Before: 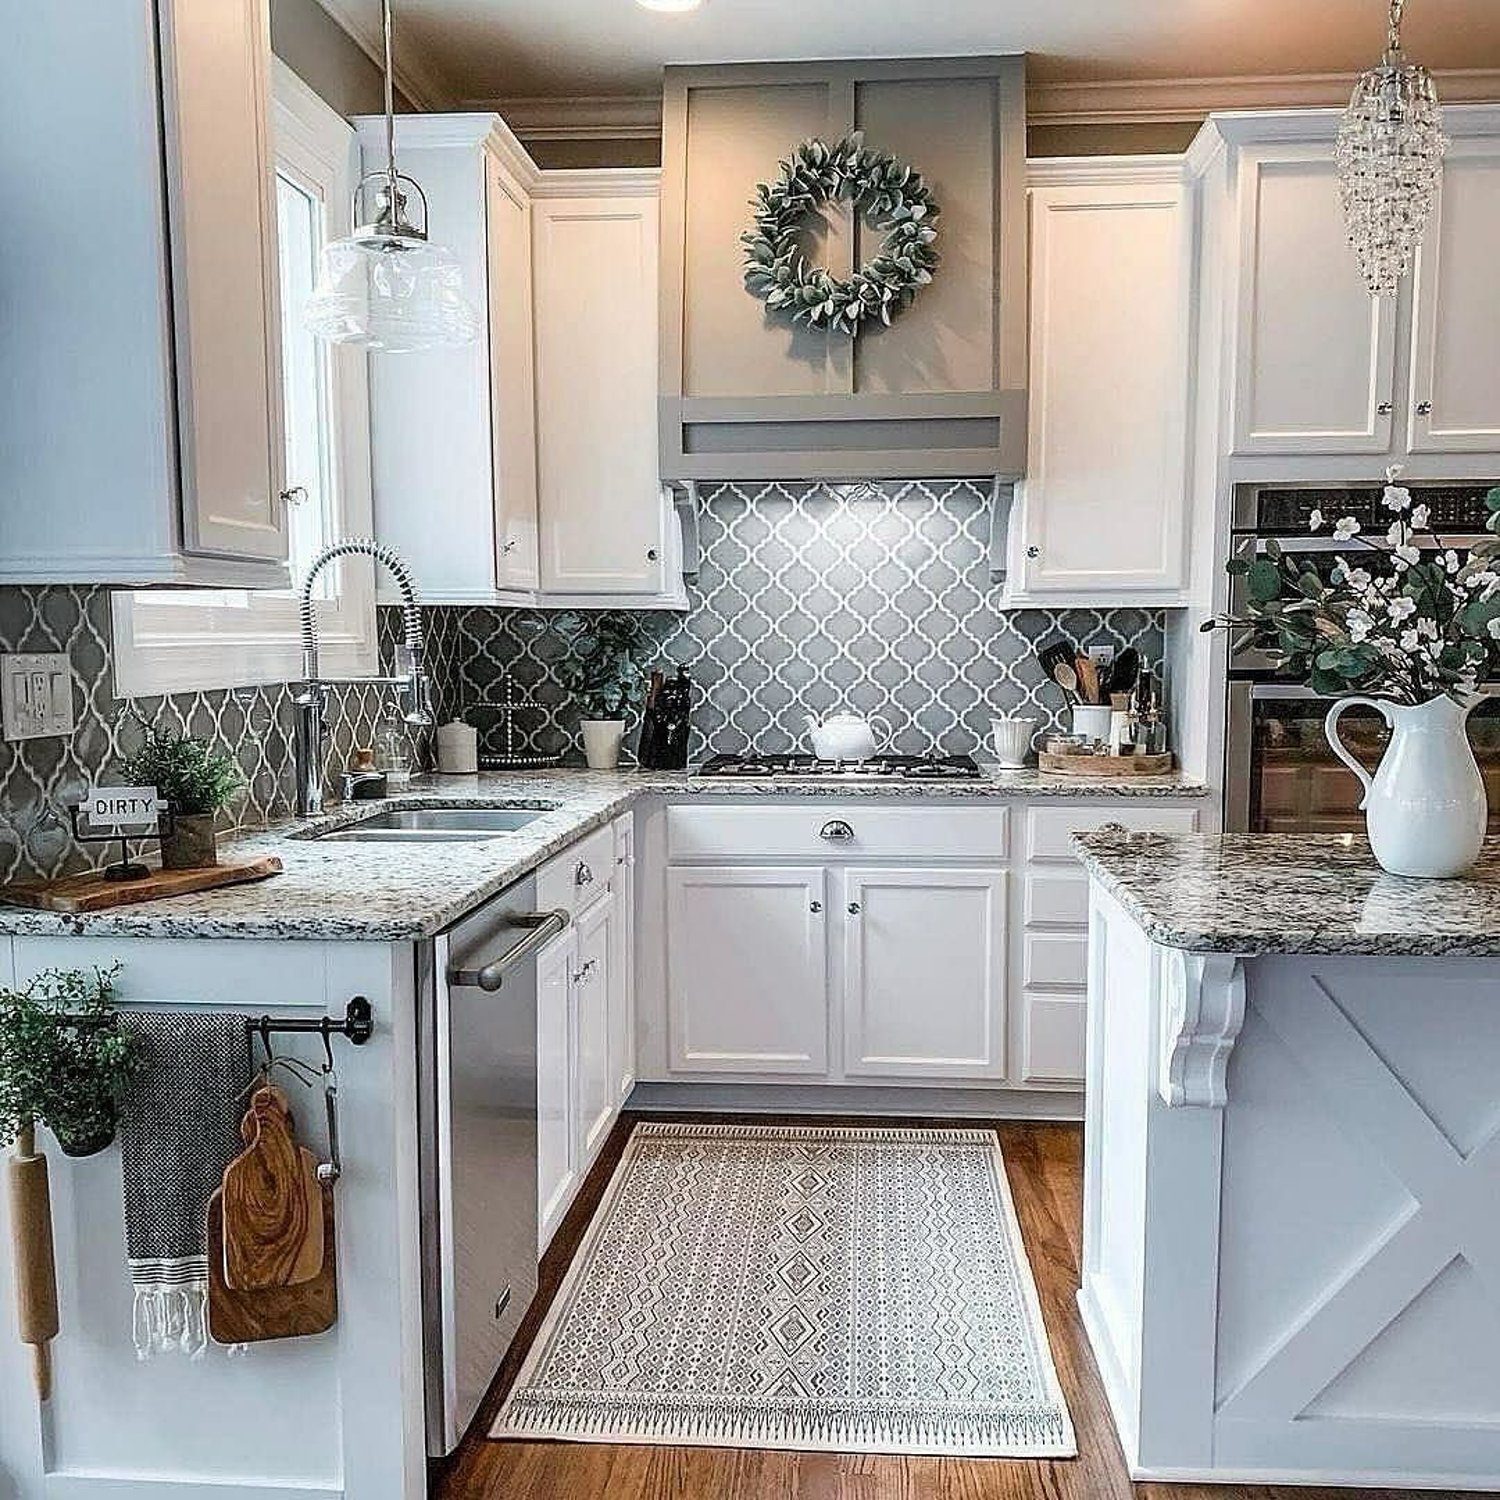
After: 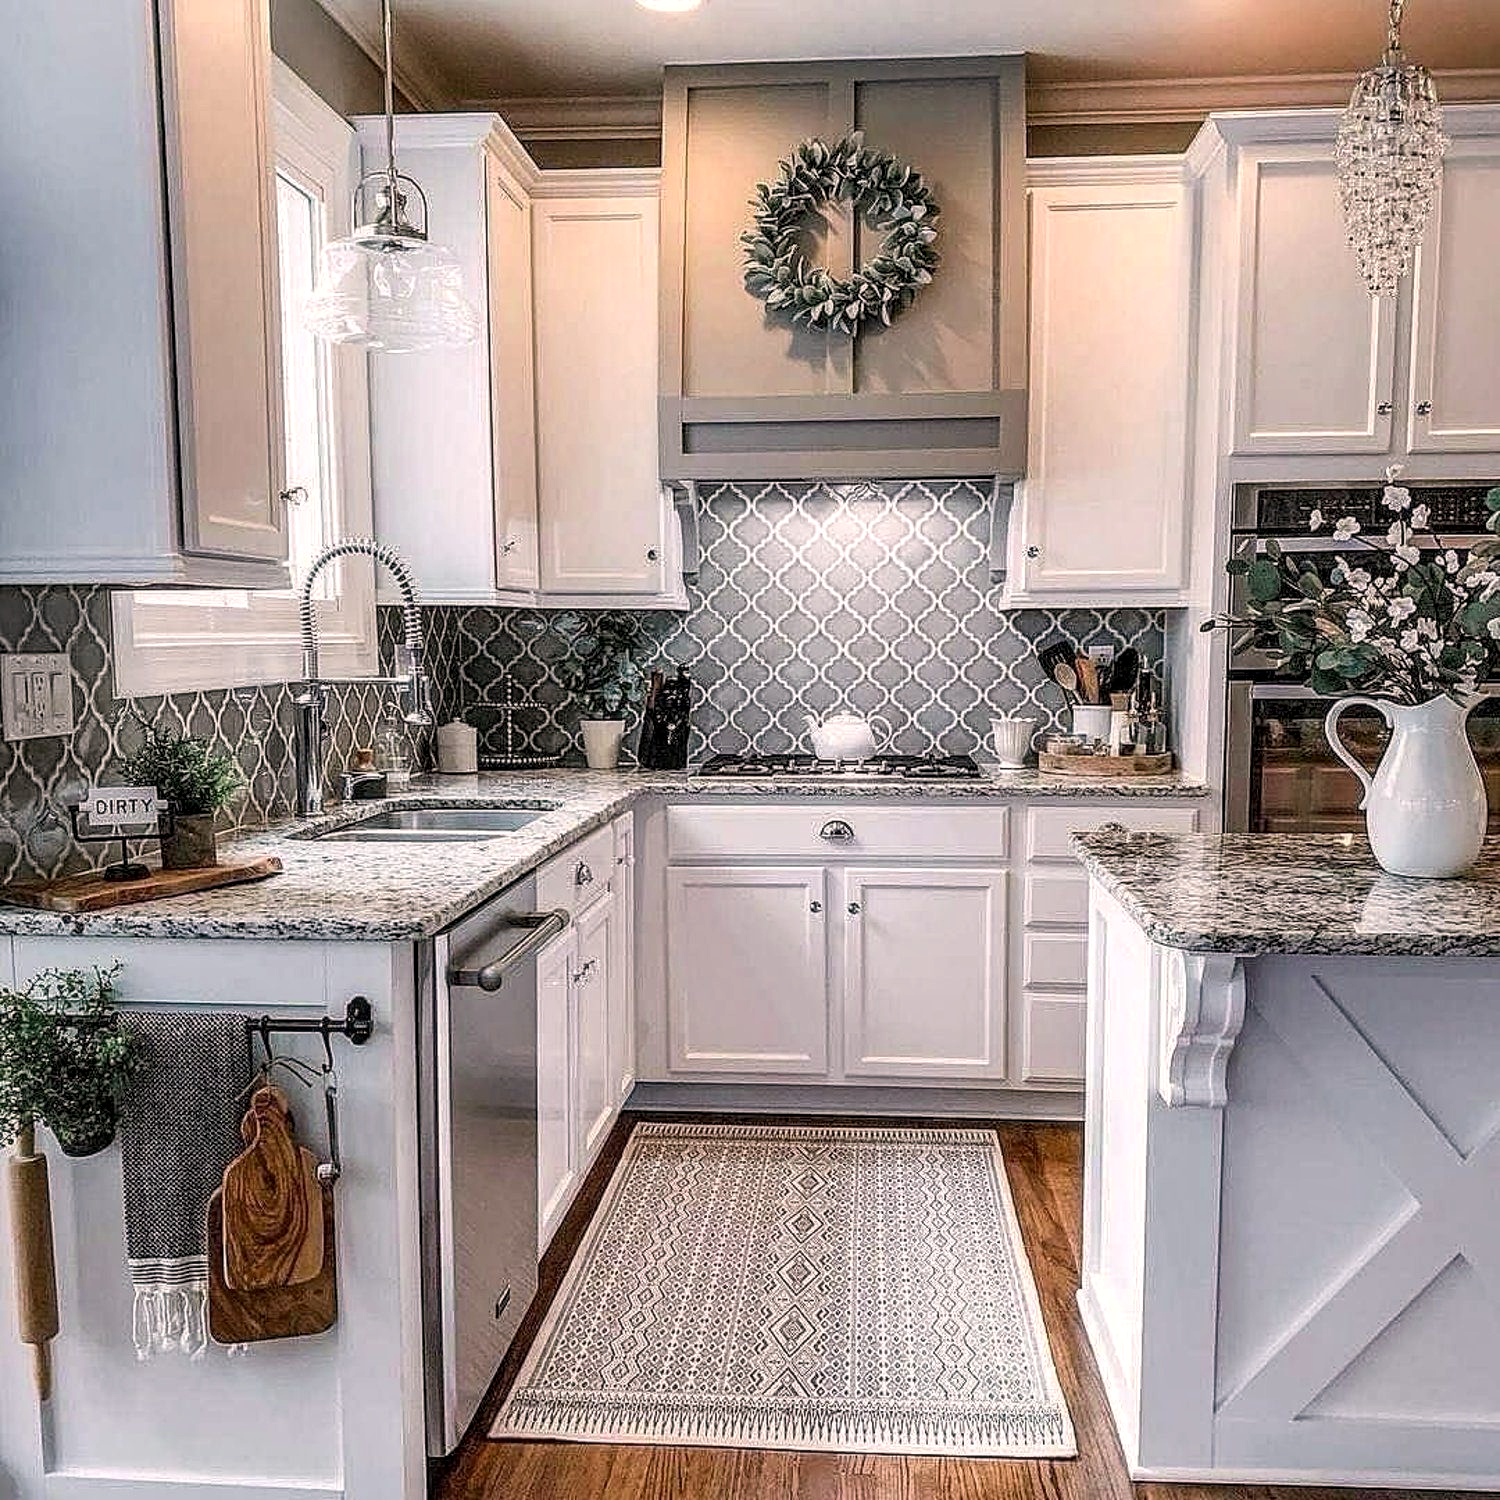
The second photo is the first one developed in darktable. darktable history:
color correction: highlights a* 7.34, highlights b* 4.37
local contrast: detail 130%
